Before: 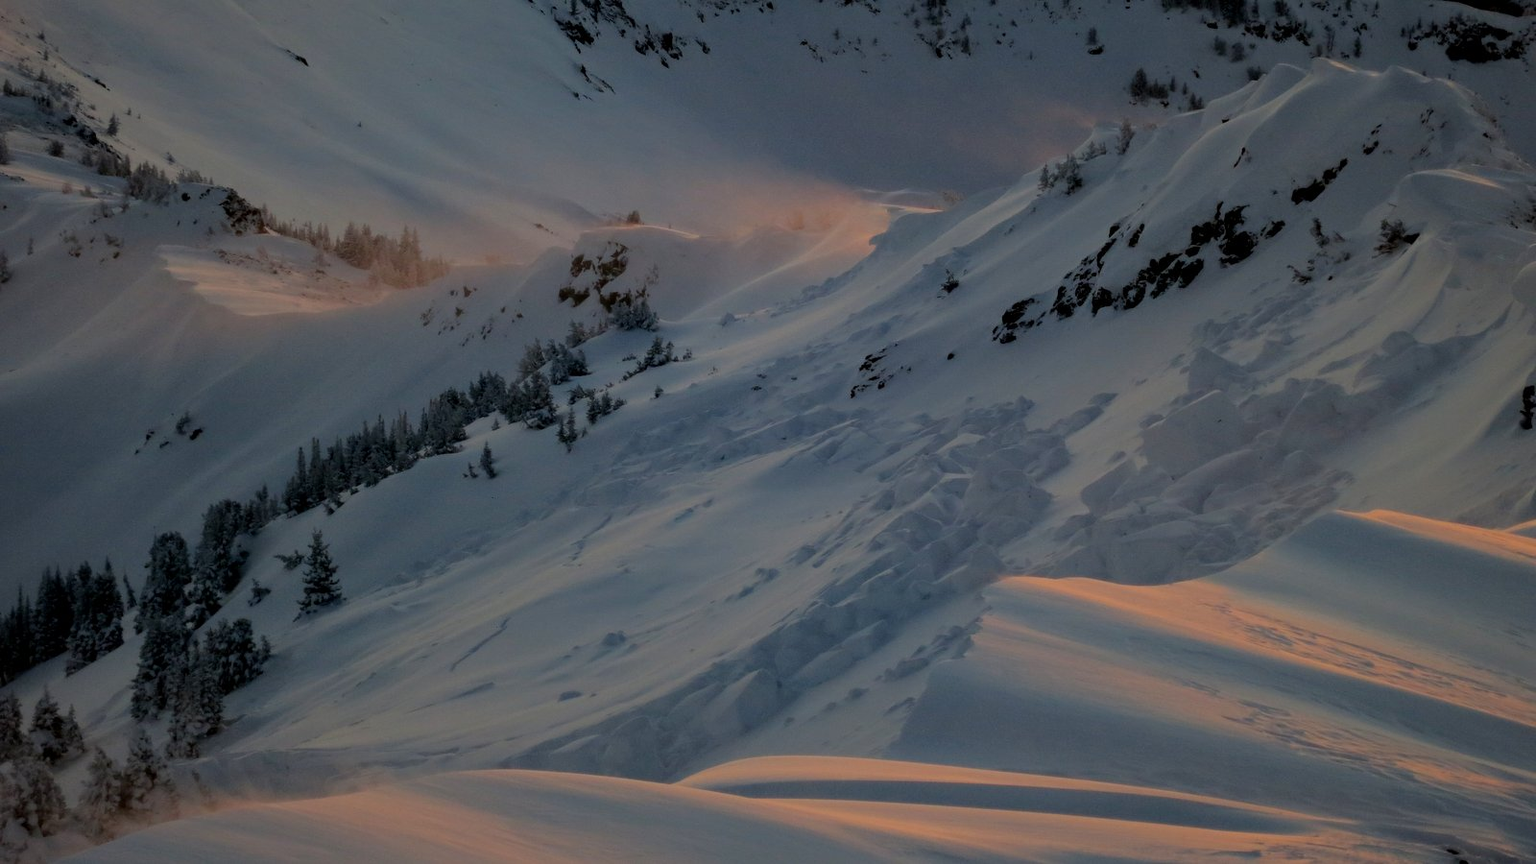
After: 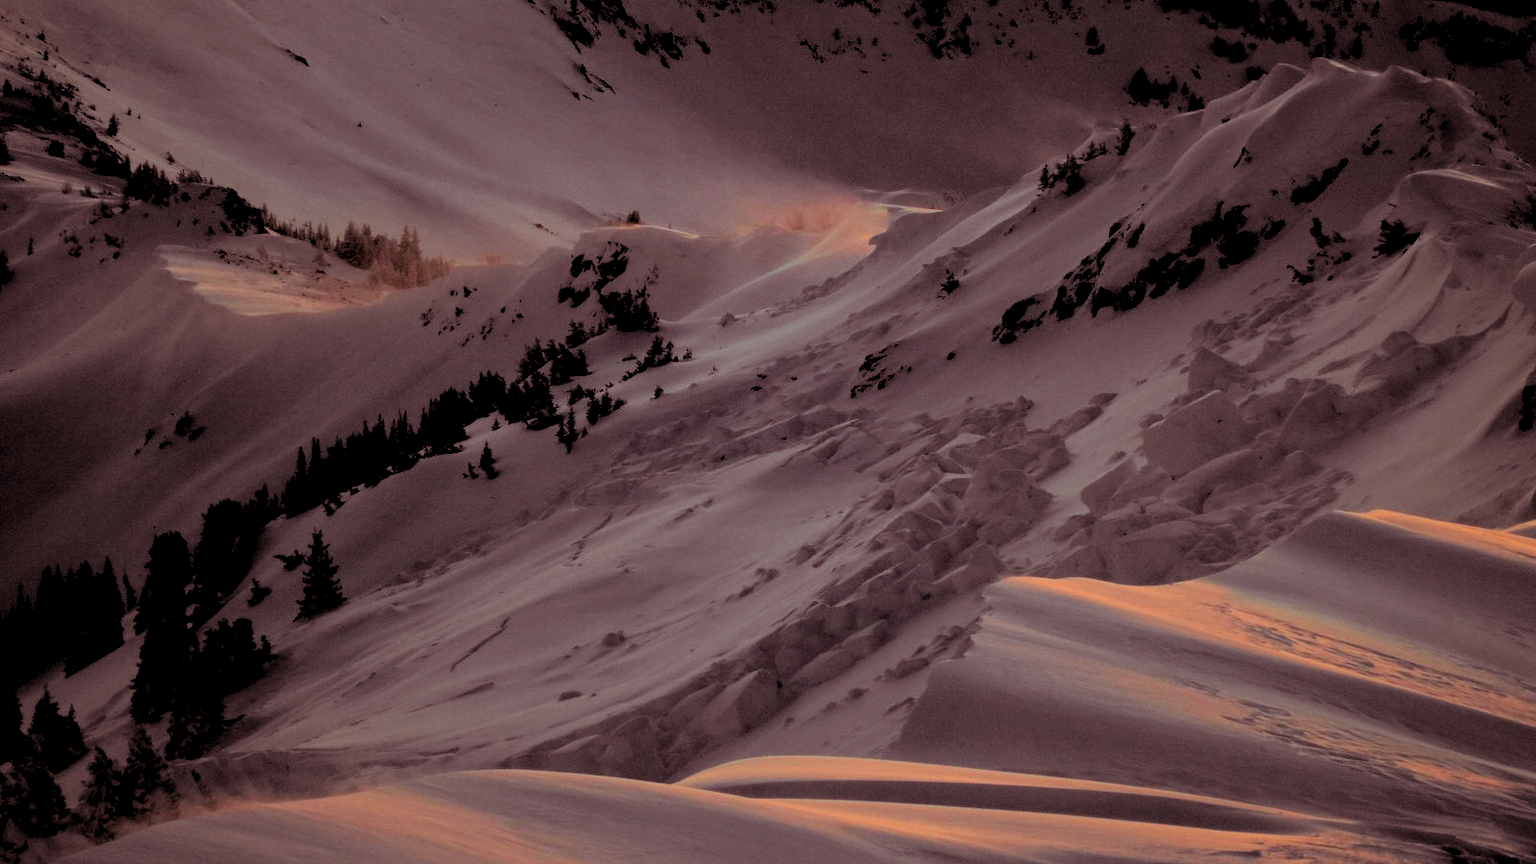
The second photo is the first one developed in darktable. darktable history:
split-toning: highlights › hue 298.8°, highlights › saturation 0.73, compress 41.76%
tone curve: curves: ch0 [(0, 0) (0.131, 0.116) (0.316, 0.345) (0.501, 0.584) (0.629, 0.732) (0.812, 0.888) (1, 0.974)]; ch1 [(0, 0) (0.366, 0.367) (0.475, 0.462) (0.494, 0.496) (0.504, 0.499) (0.553, 0.584) (1, 1)]; ch2 [(0, 0) (0.333, 0.346) (0.375, 0.375) (0.424, 0.43) (0.476, 0.492) (0.502, 0.502) (0.533, 0.556) (0.566, 0.599) (0.614, 0.653) (1, 1)], color space Lab, independent channels, preserve colors none
rgb levels: levels [[0.034, 0.472, 0.904], [0, 0.5, 1], [0, 0.5, 1]]
